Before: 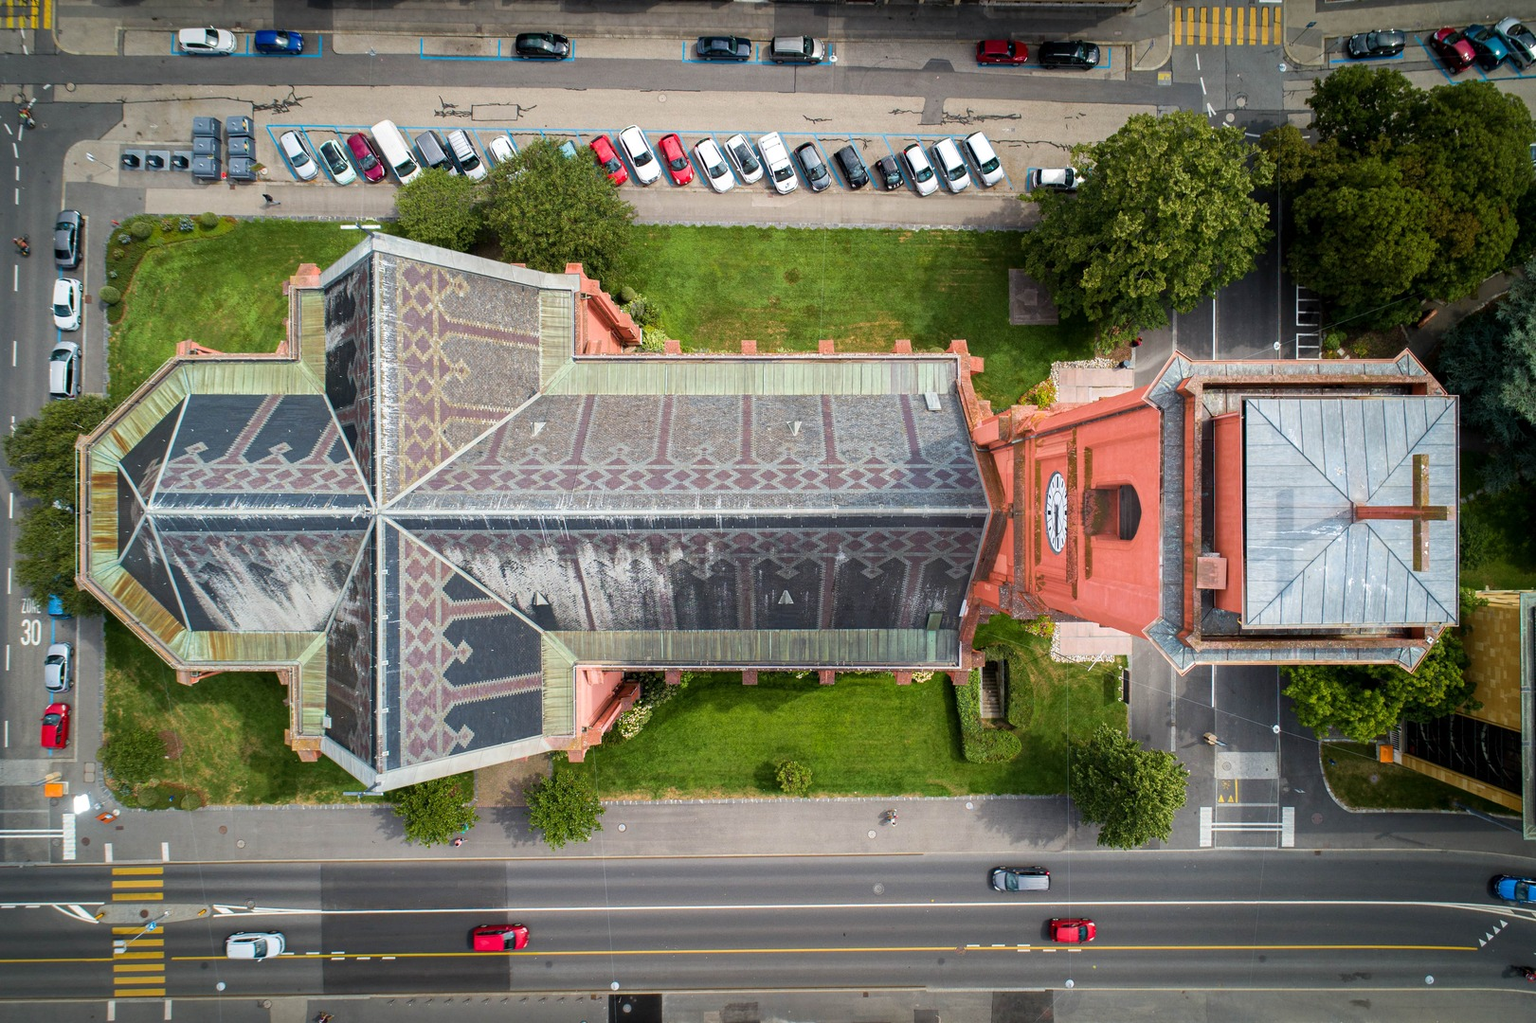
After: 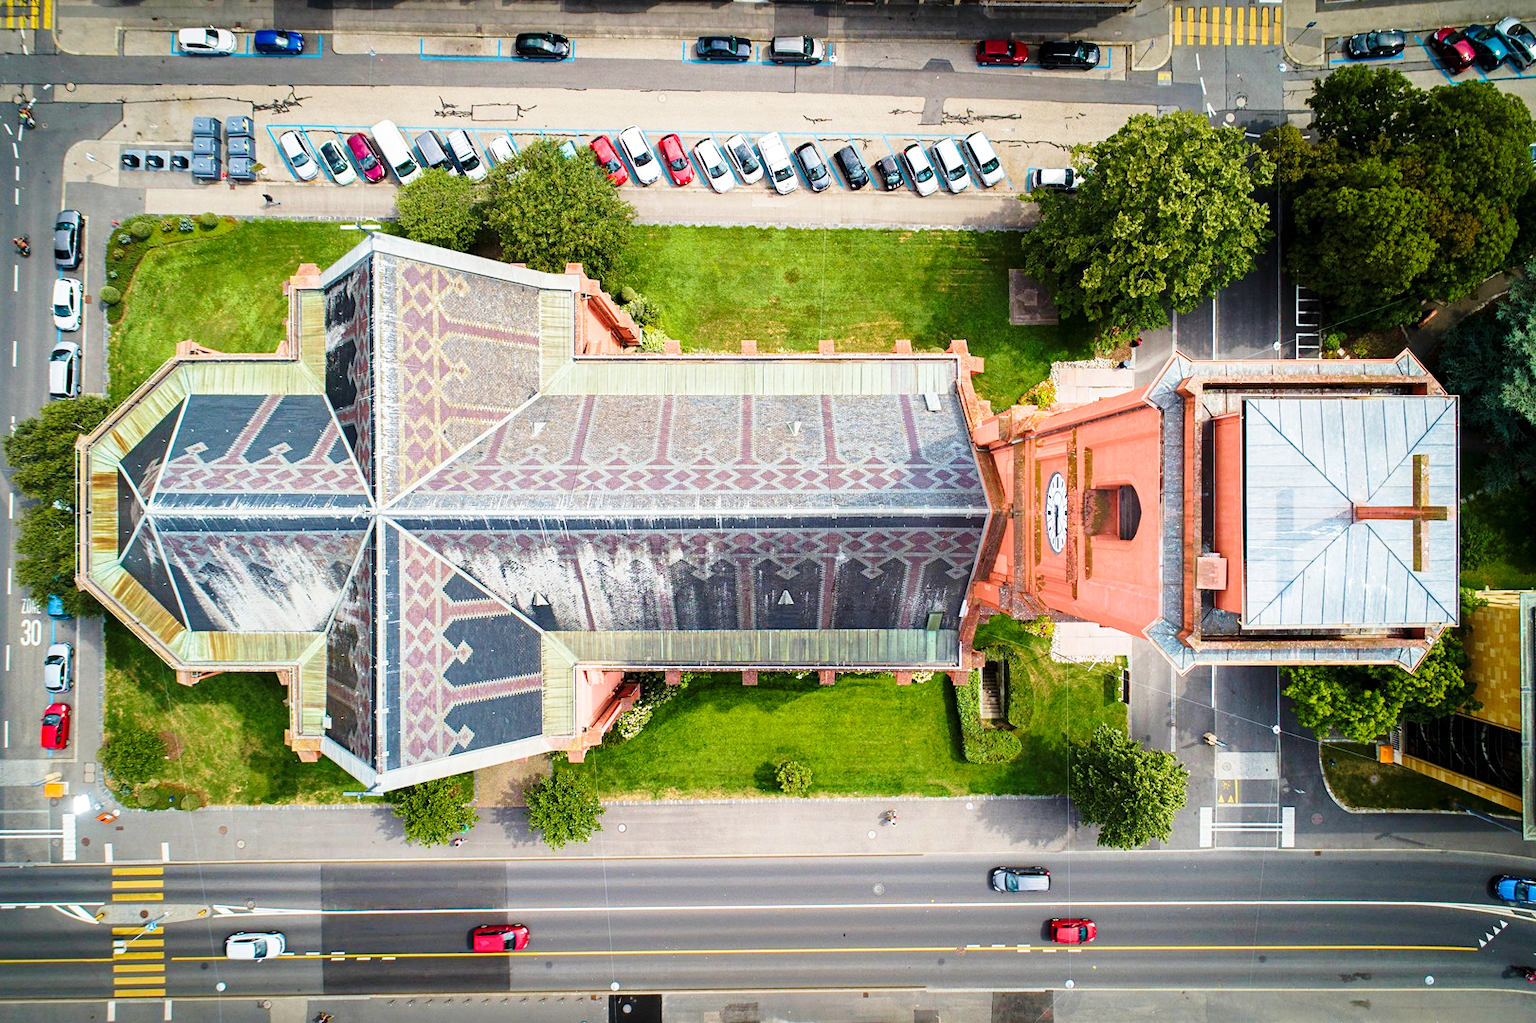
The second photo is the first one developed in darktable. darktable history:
velvia: on, module defaults
base curve: curves: ch0 [(0, 0) (0.028, 0.03) (0.121, 0.232) (0.46, 0.748) (0.859, 0.968) (1, 1)], preserve colors none
sharpen: amount 0.204
